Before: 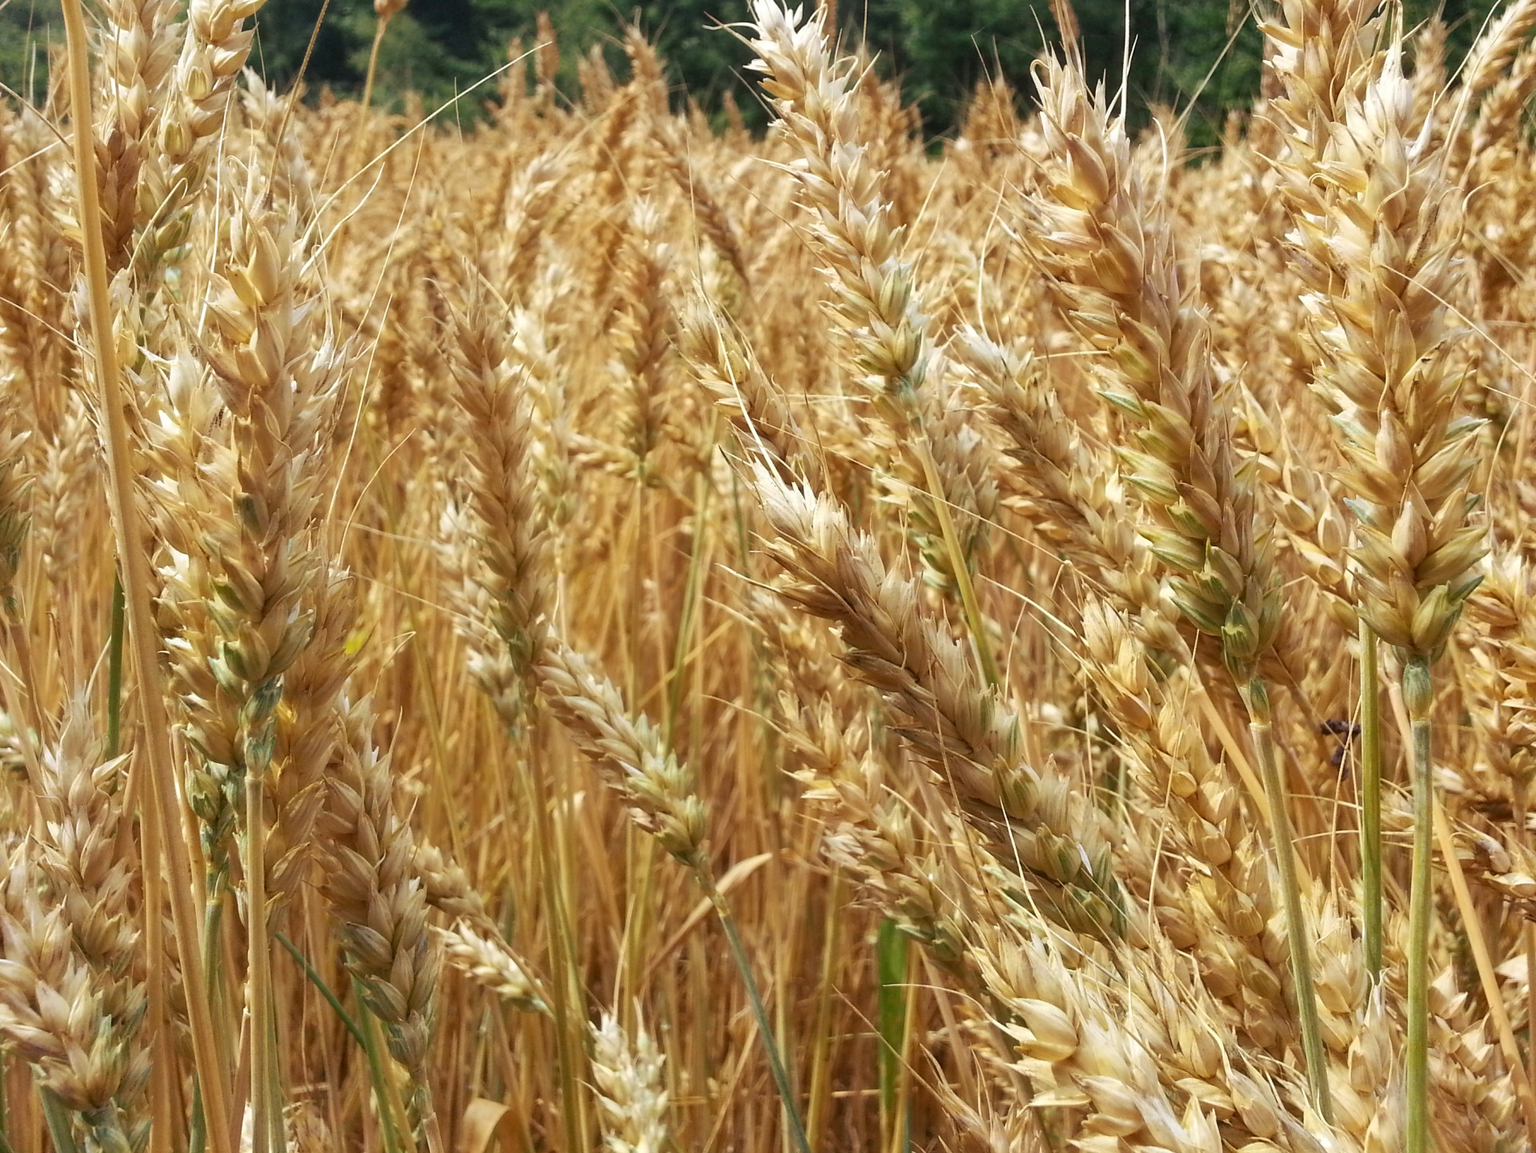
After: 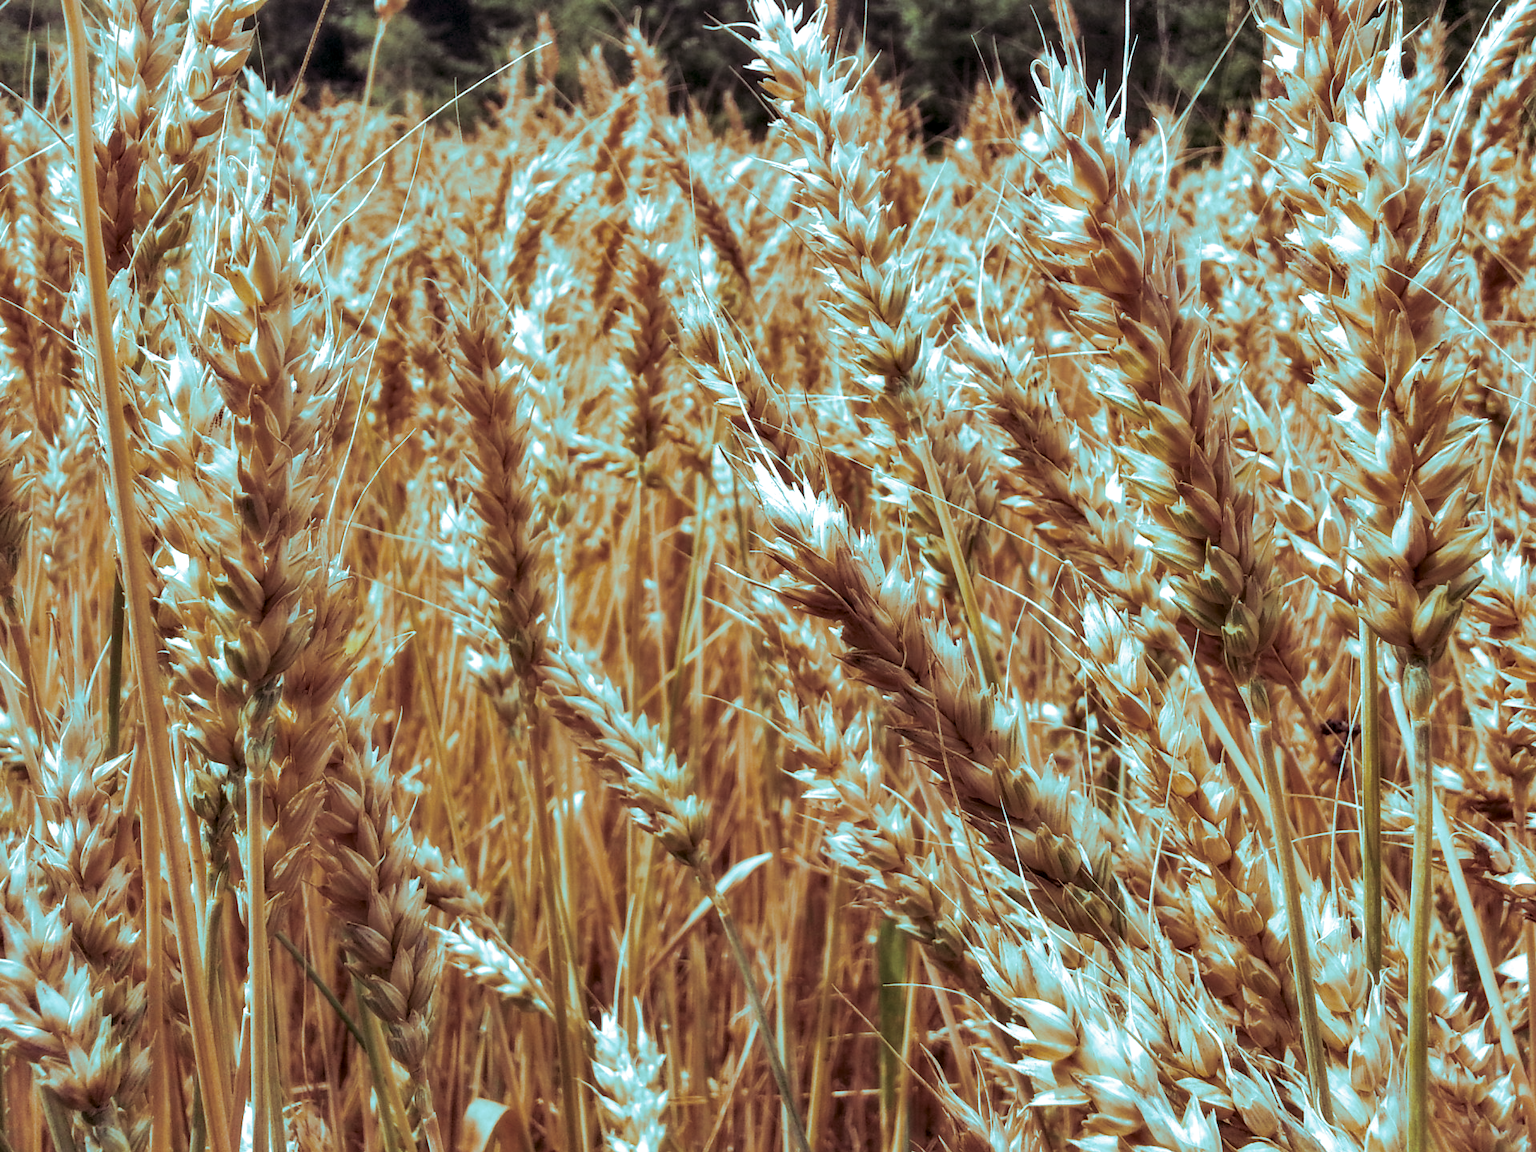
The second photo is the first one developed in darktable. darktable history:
shadows and highlights: soften with gaussian
split-toning: shadows › hue 327.6°, highlights › hue 198°, highlights › saturation 0.55, balance -21.25, compress 0%
tone equalizer: on, module defaults
local contrast: on, module defaults
contrast equalizer: y [[0.514, 0.573, 0.581, 0.508, 0.5, 0.5], [0.5 ×6], [0.5 ×6], [0 ×6], [0 ×6]]
